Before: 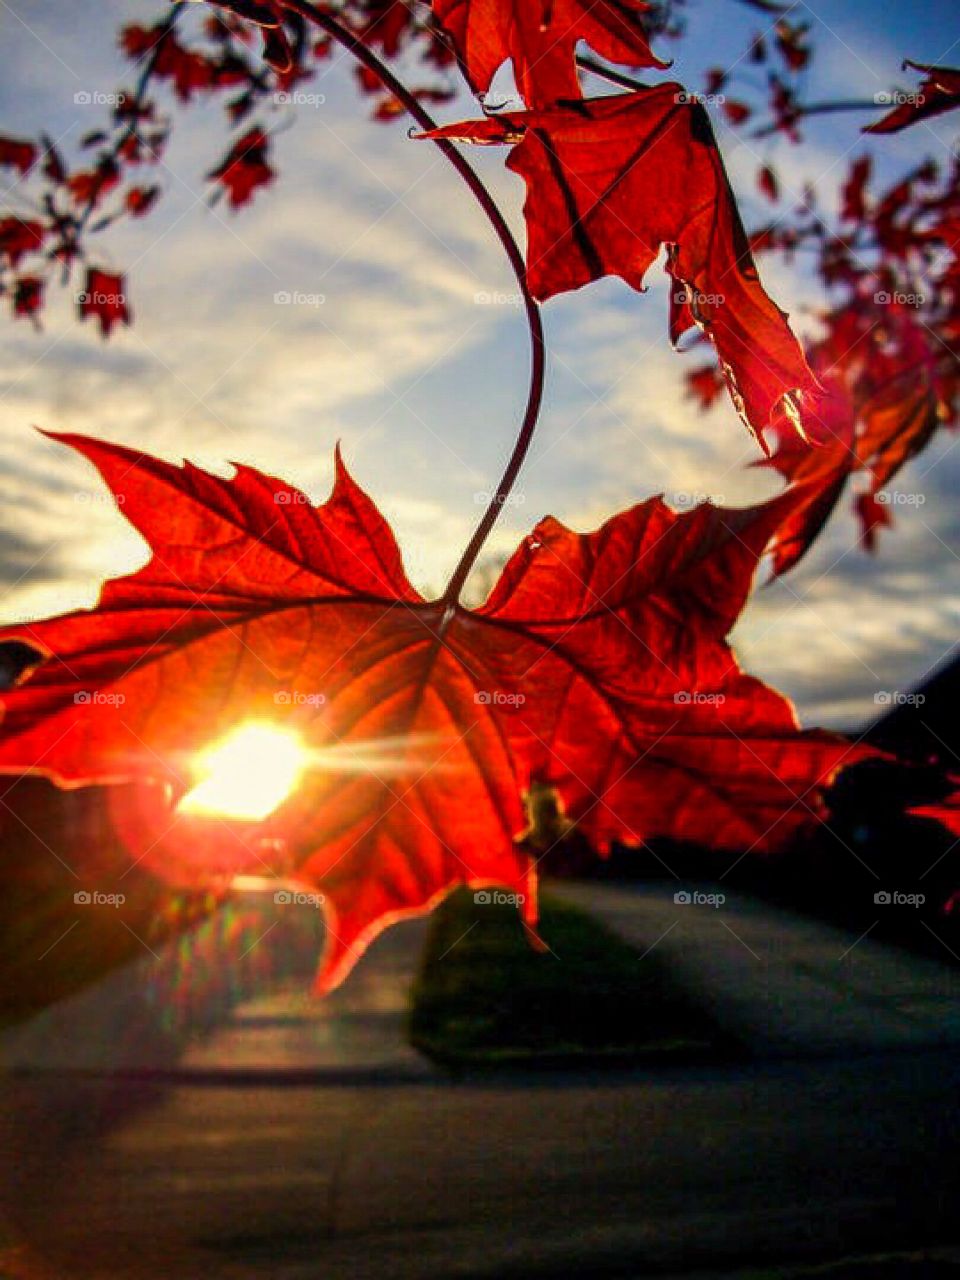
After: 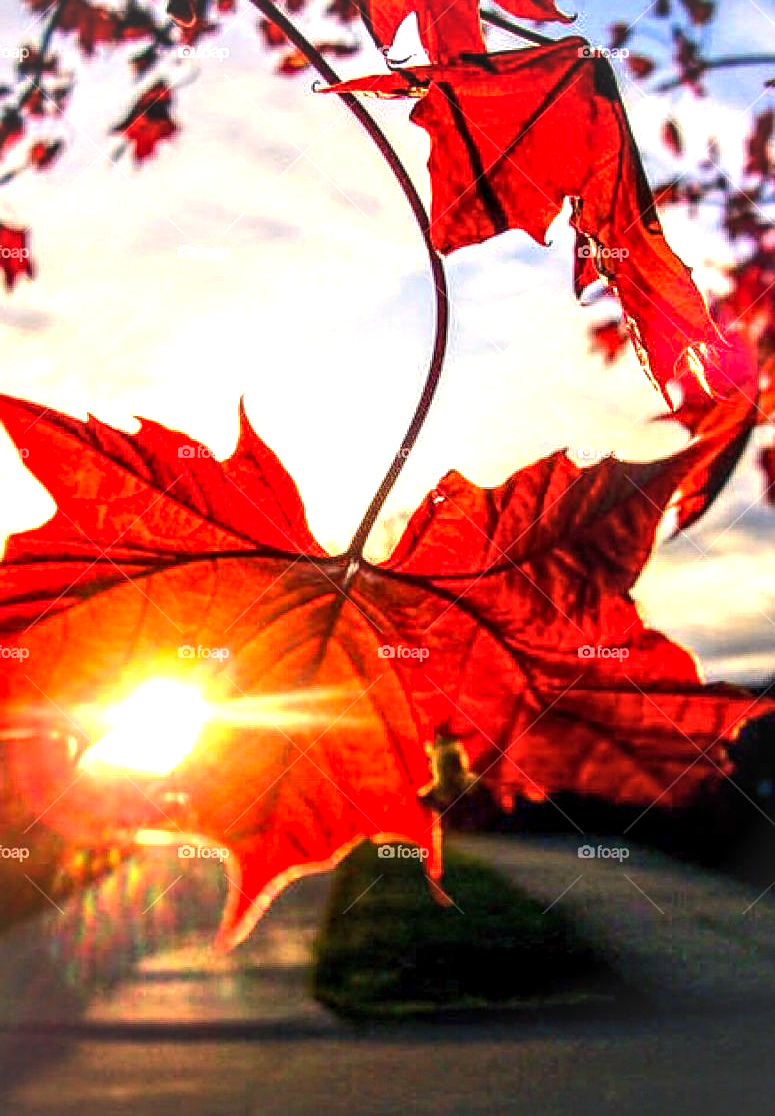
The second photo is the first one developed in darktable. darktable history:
sharpen: amount 0.217
local contrast: detail 130%
vignetting: brightness 0.042, saturation 0
crop: left 10.001%, top 3.625%, right 9.168%, bottom 9.14%
tone equalizer: -8 EV 0 EV, -7 EV -0.002 EV, -6 EV 0.005 EV, -5 EV -0.031 EV, -4 EV -0.139 EV, -3 EV -0.14 EV, -2 EV 0.23 EV, -1 EV 0.716 EV, +0 EV 0.508 EV
color correction: highlights a* 6.01, highlights b* 4.86
exposure: black level correction 0, exposure 0.698 EV, compensate highlight preservation false
